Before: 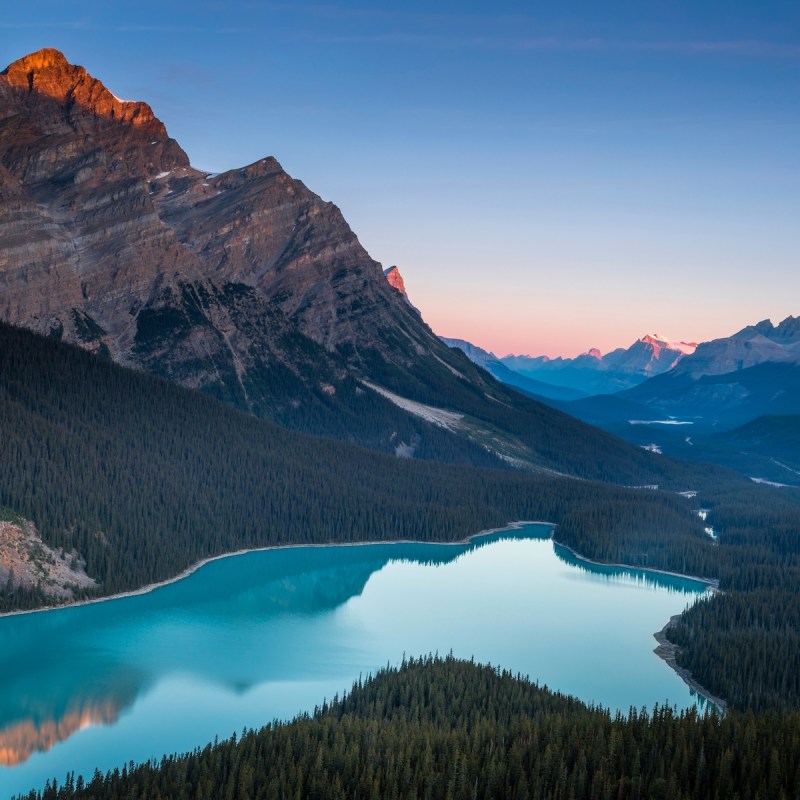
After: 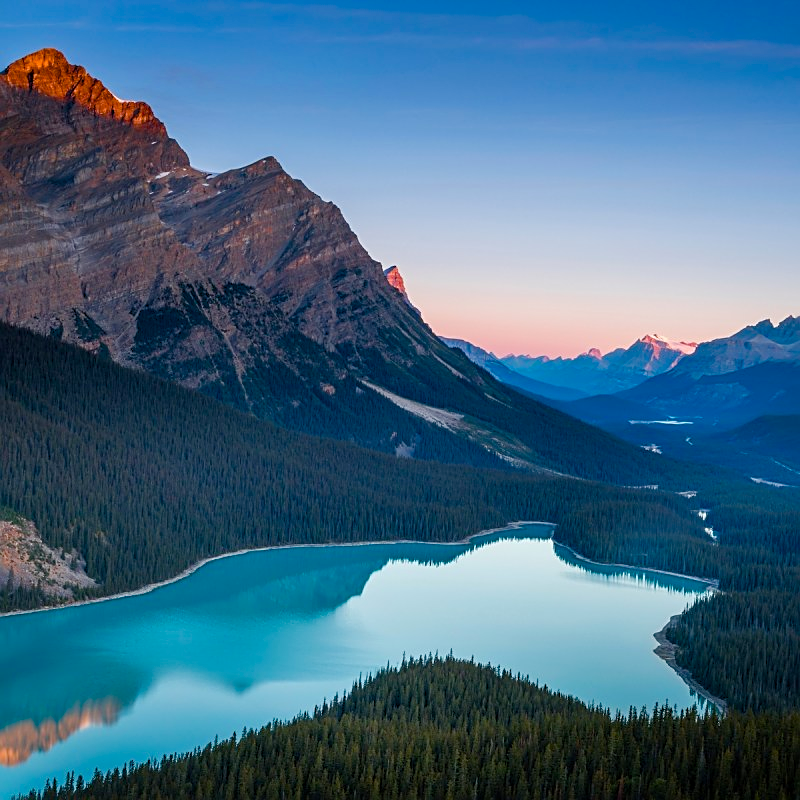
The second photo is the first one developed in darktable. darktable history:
color balance rgb: perceptual saturation grading › global saturation 20%, perceptual saturation grading › highlights -25.673%, perceptual saturation grading › shadows 49.422%
sharpen: on, module defaults
